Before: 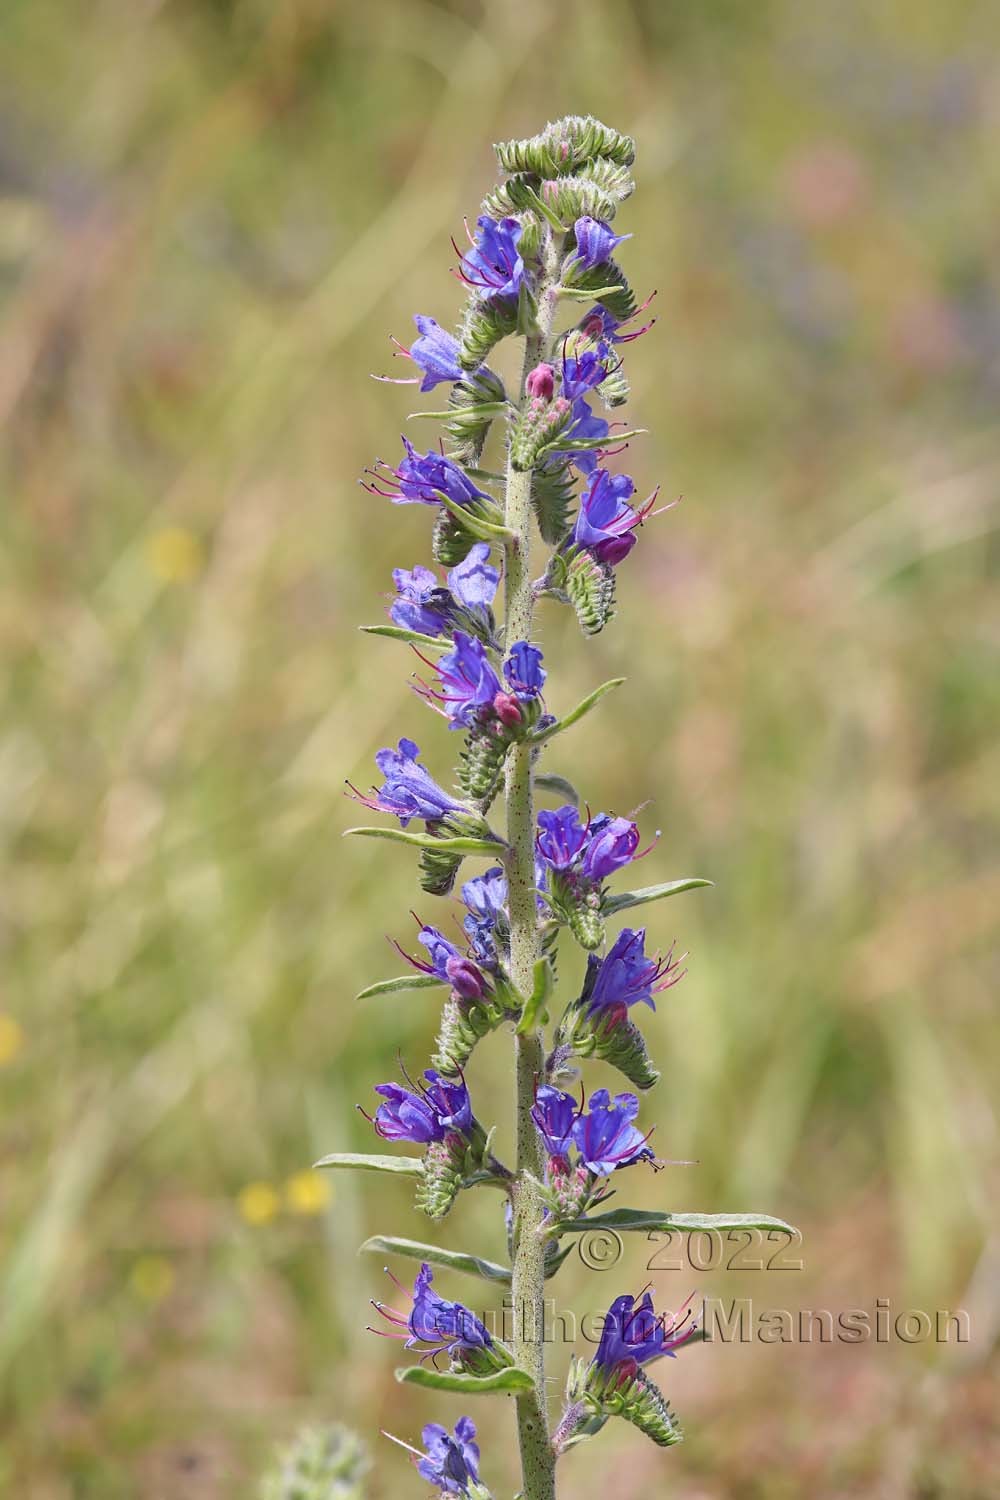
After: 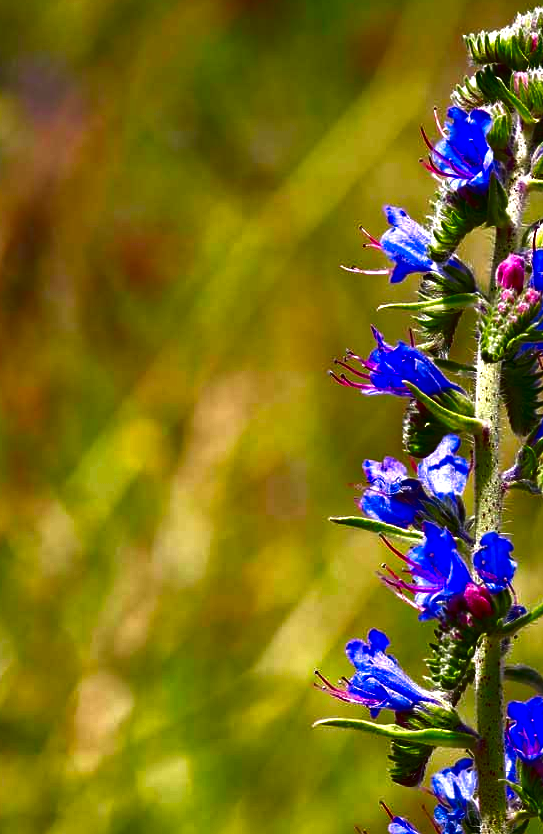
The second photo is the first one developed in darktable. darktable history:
exposure: exposure 0.61 EV, compensate highlight preservation false
contrast brightness saturation: brightness -0.985, saturation 0.984
crop and rotate: left 3.039%, top 7.379%, right 42.619%, bottom 36.98%
